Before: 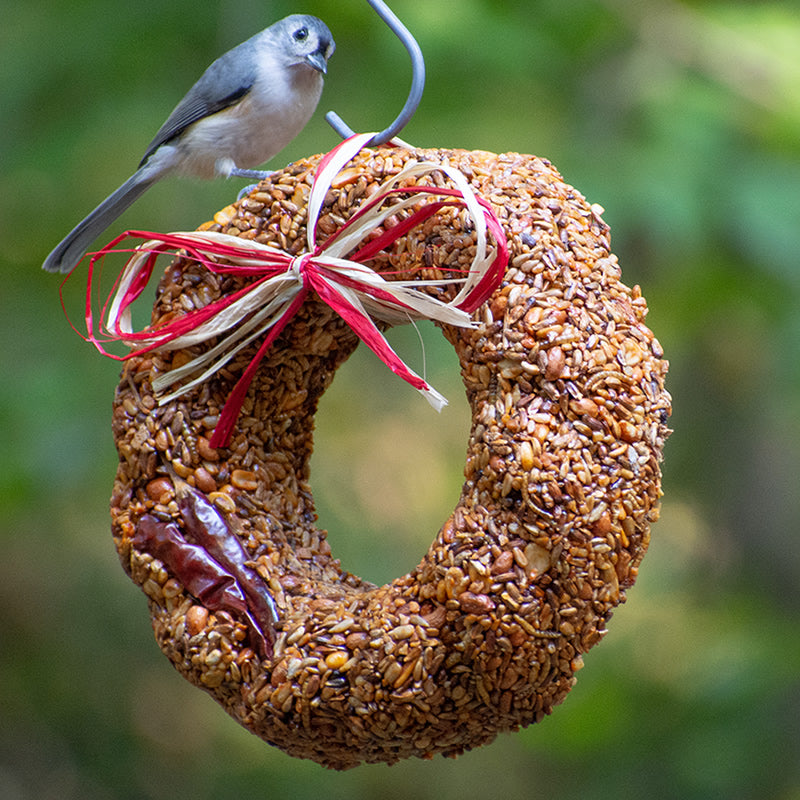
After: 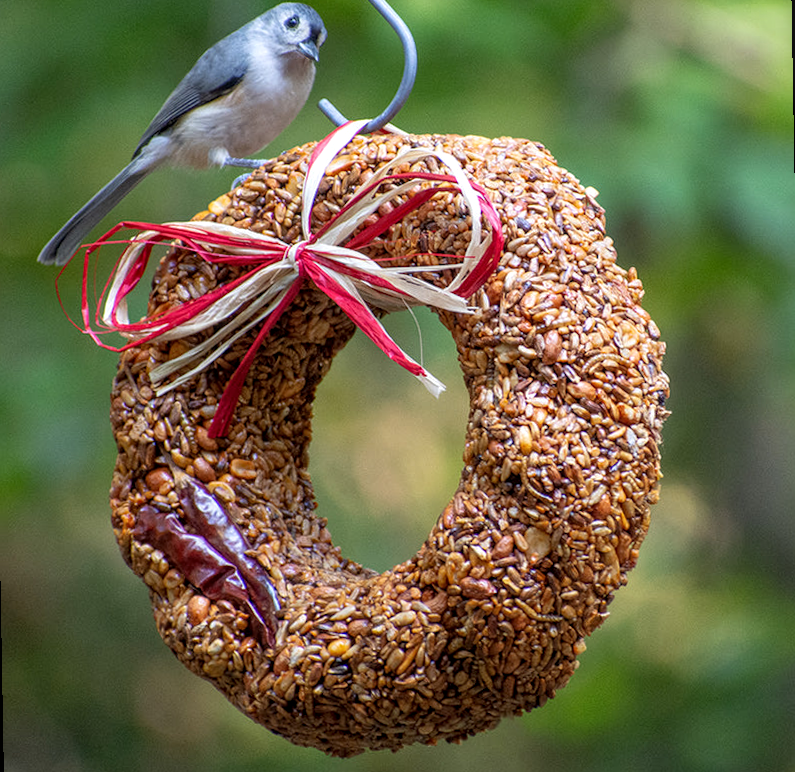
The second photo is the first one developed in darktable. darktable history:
rotate and perspective: rotation -1°, crop left 0.011, crop right 0.989, crop top 0.025, crop bottom 0.975
local contrast: on, module defaults
